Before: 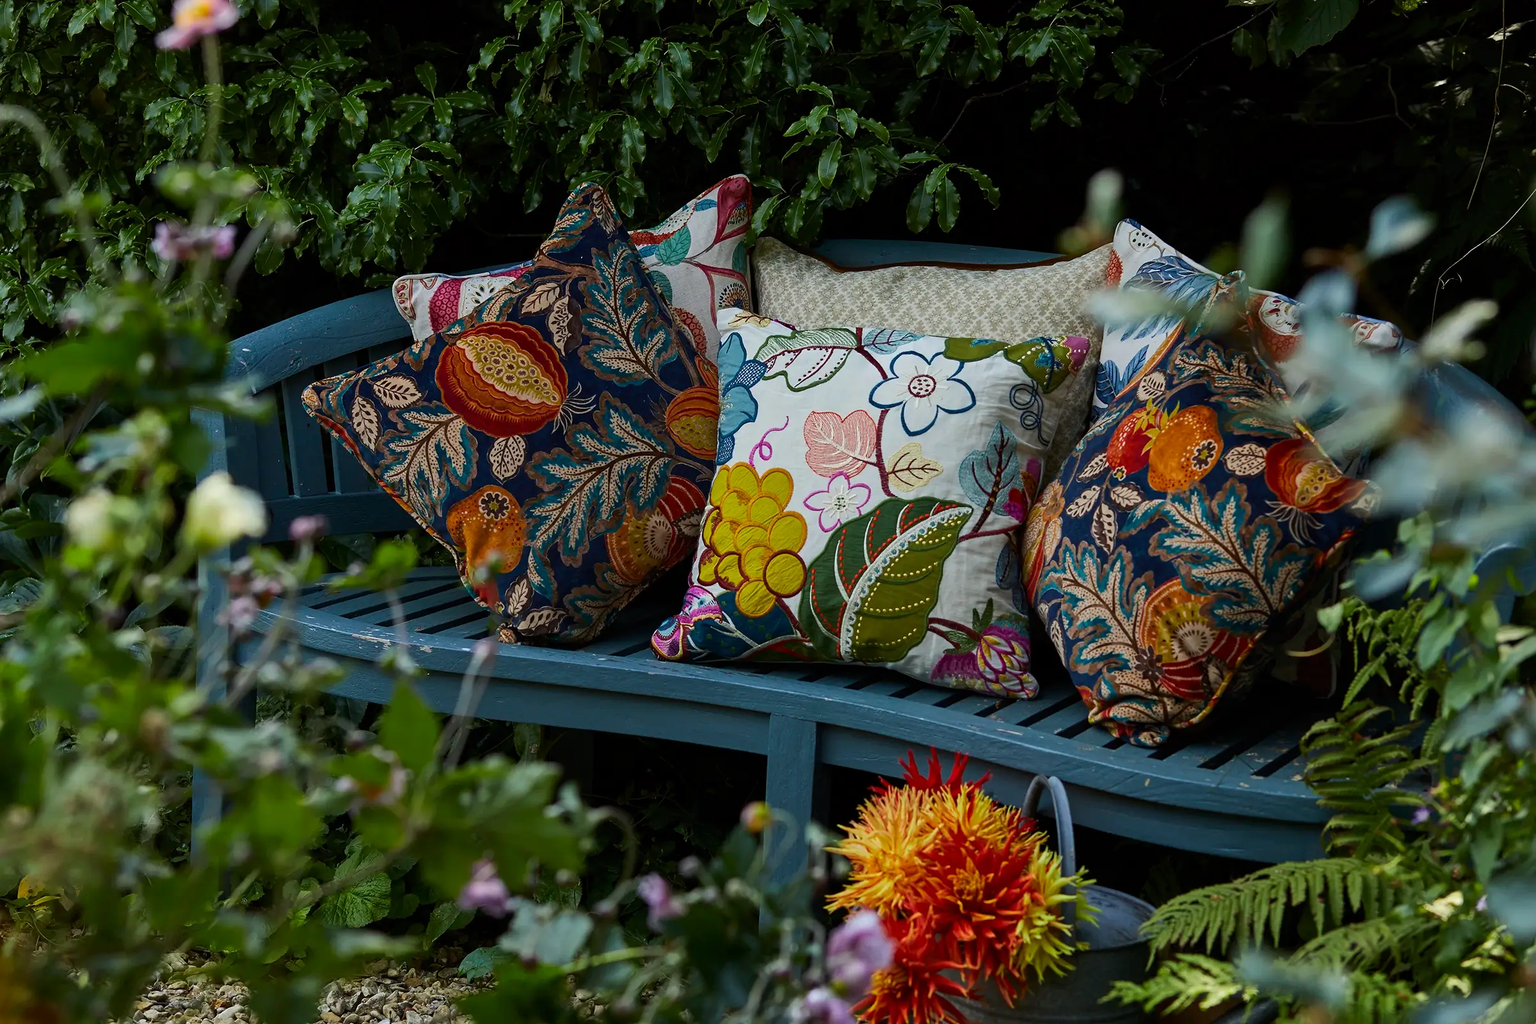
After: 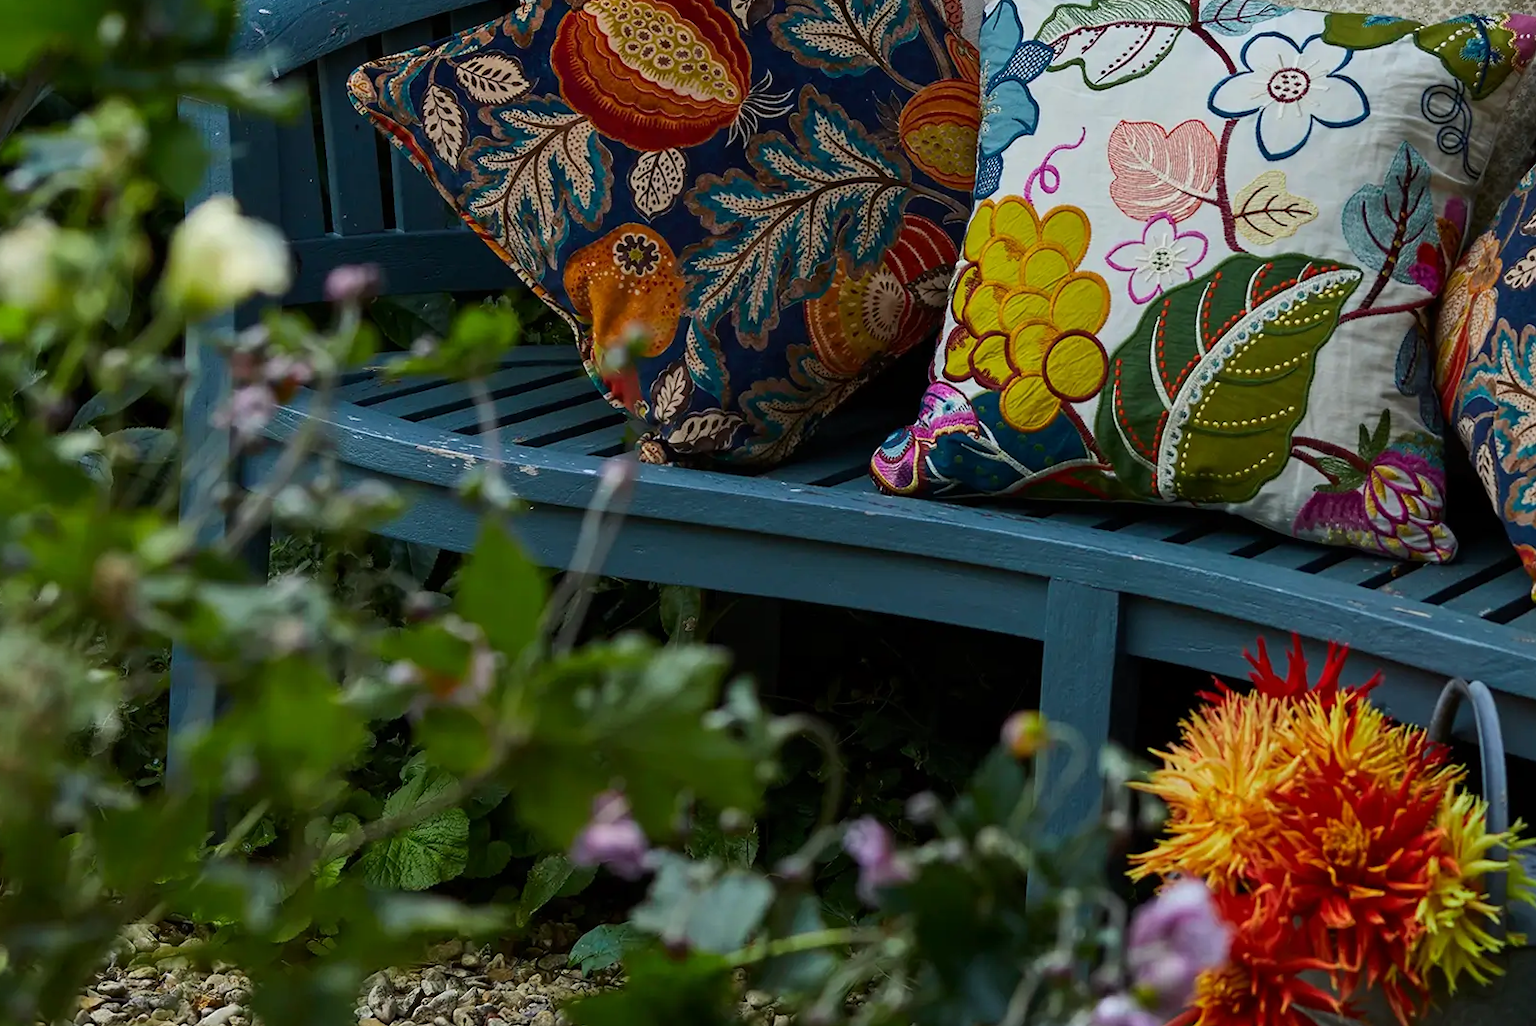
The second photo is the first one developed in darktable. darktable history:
crop and rotate: angle -1.07°, left 3.657%, top 32.076%, right 28.579%
